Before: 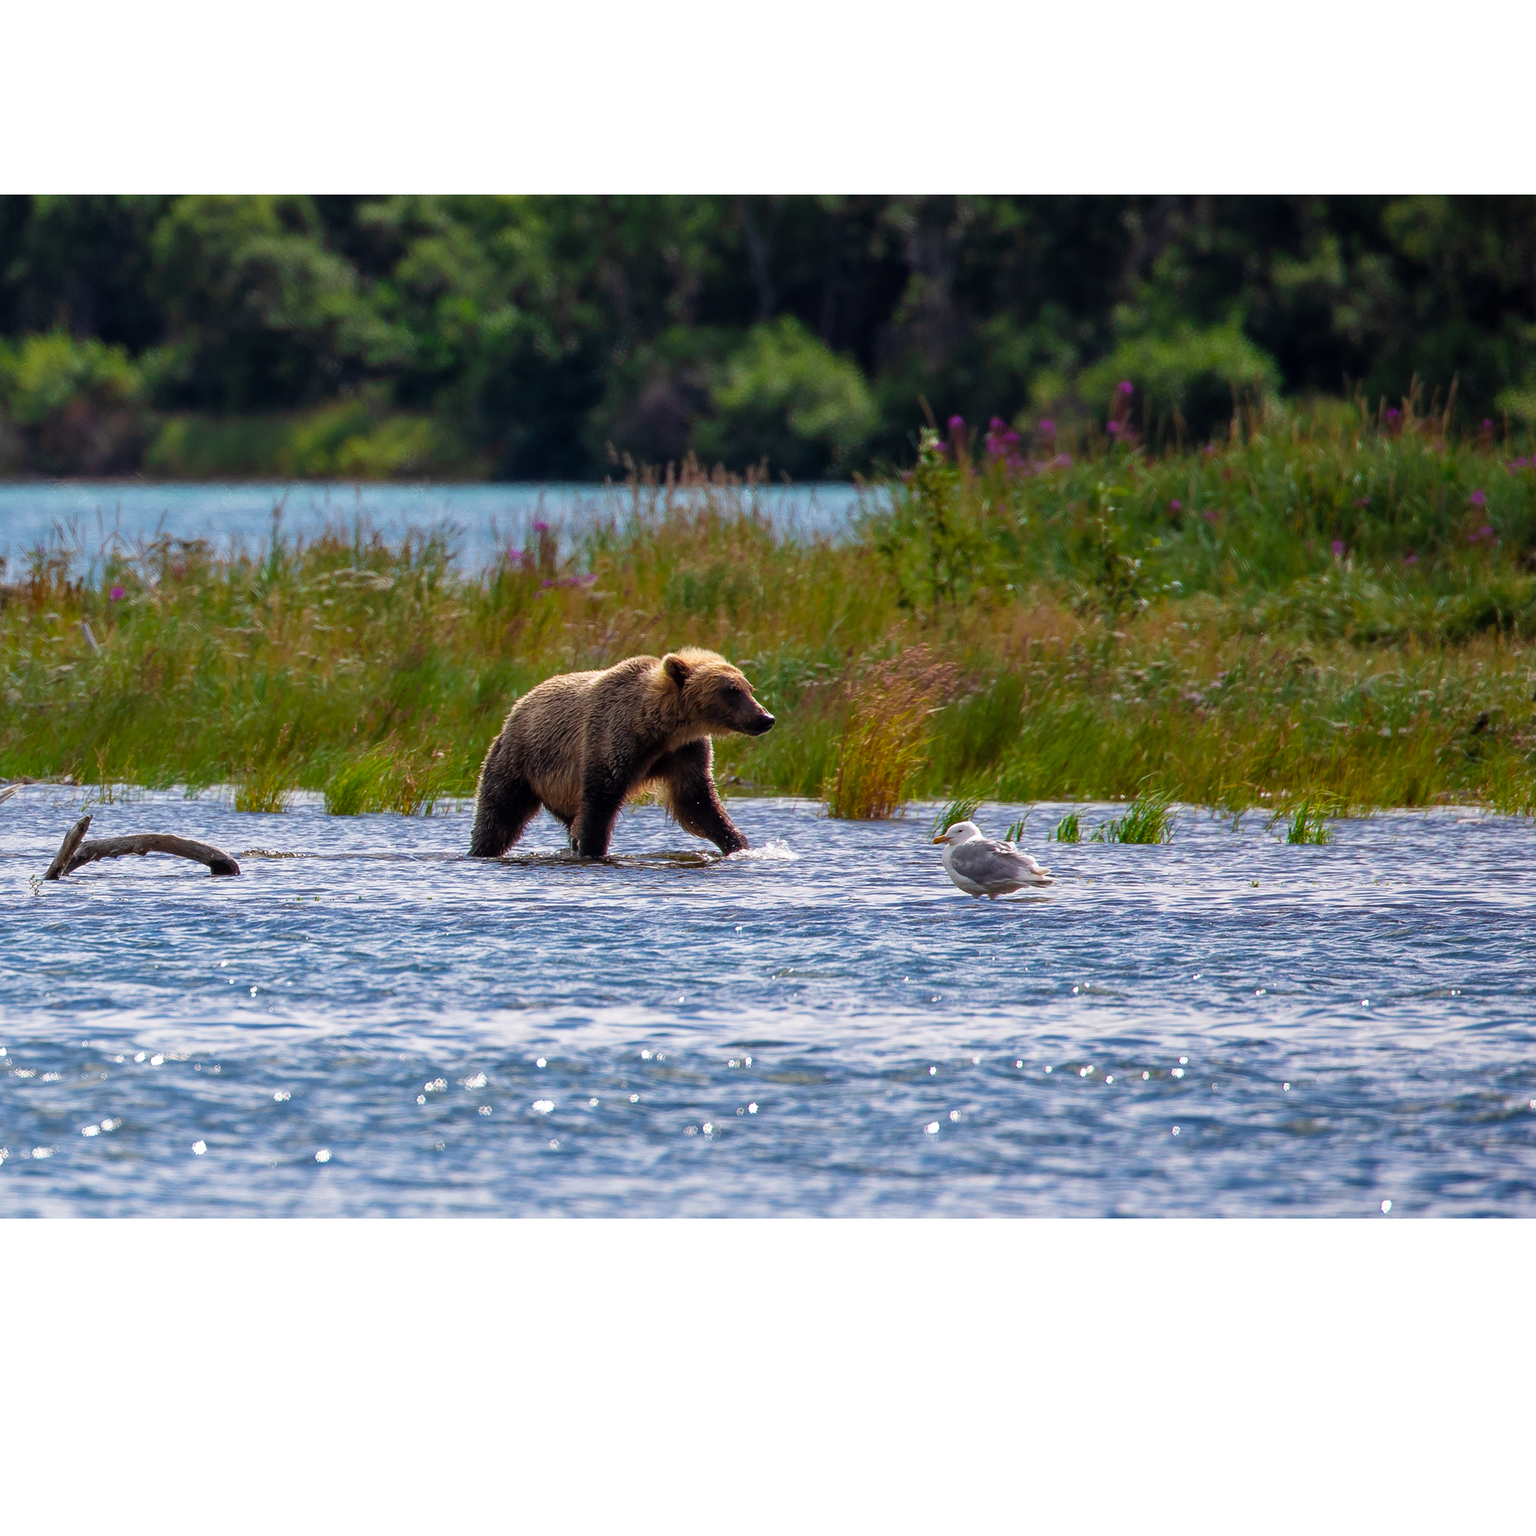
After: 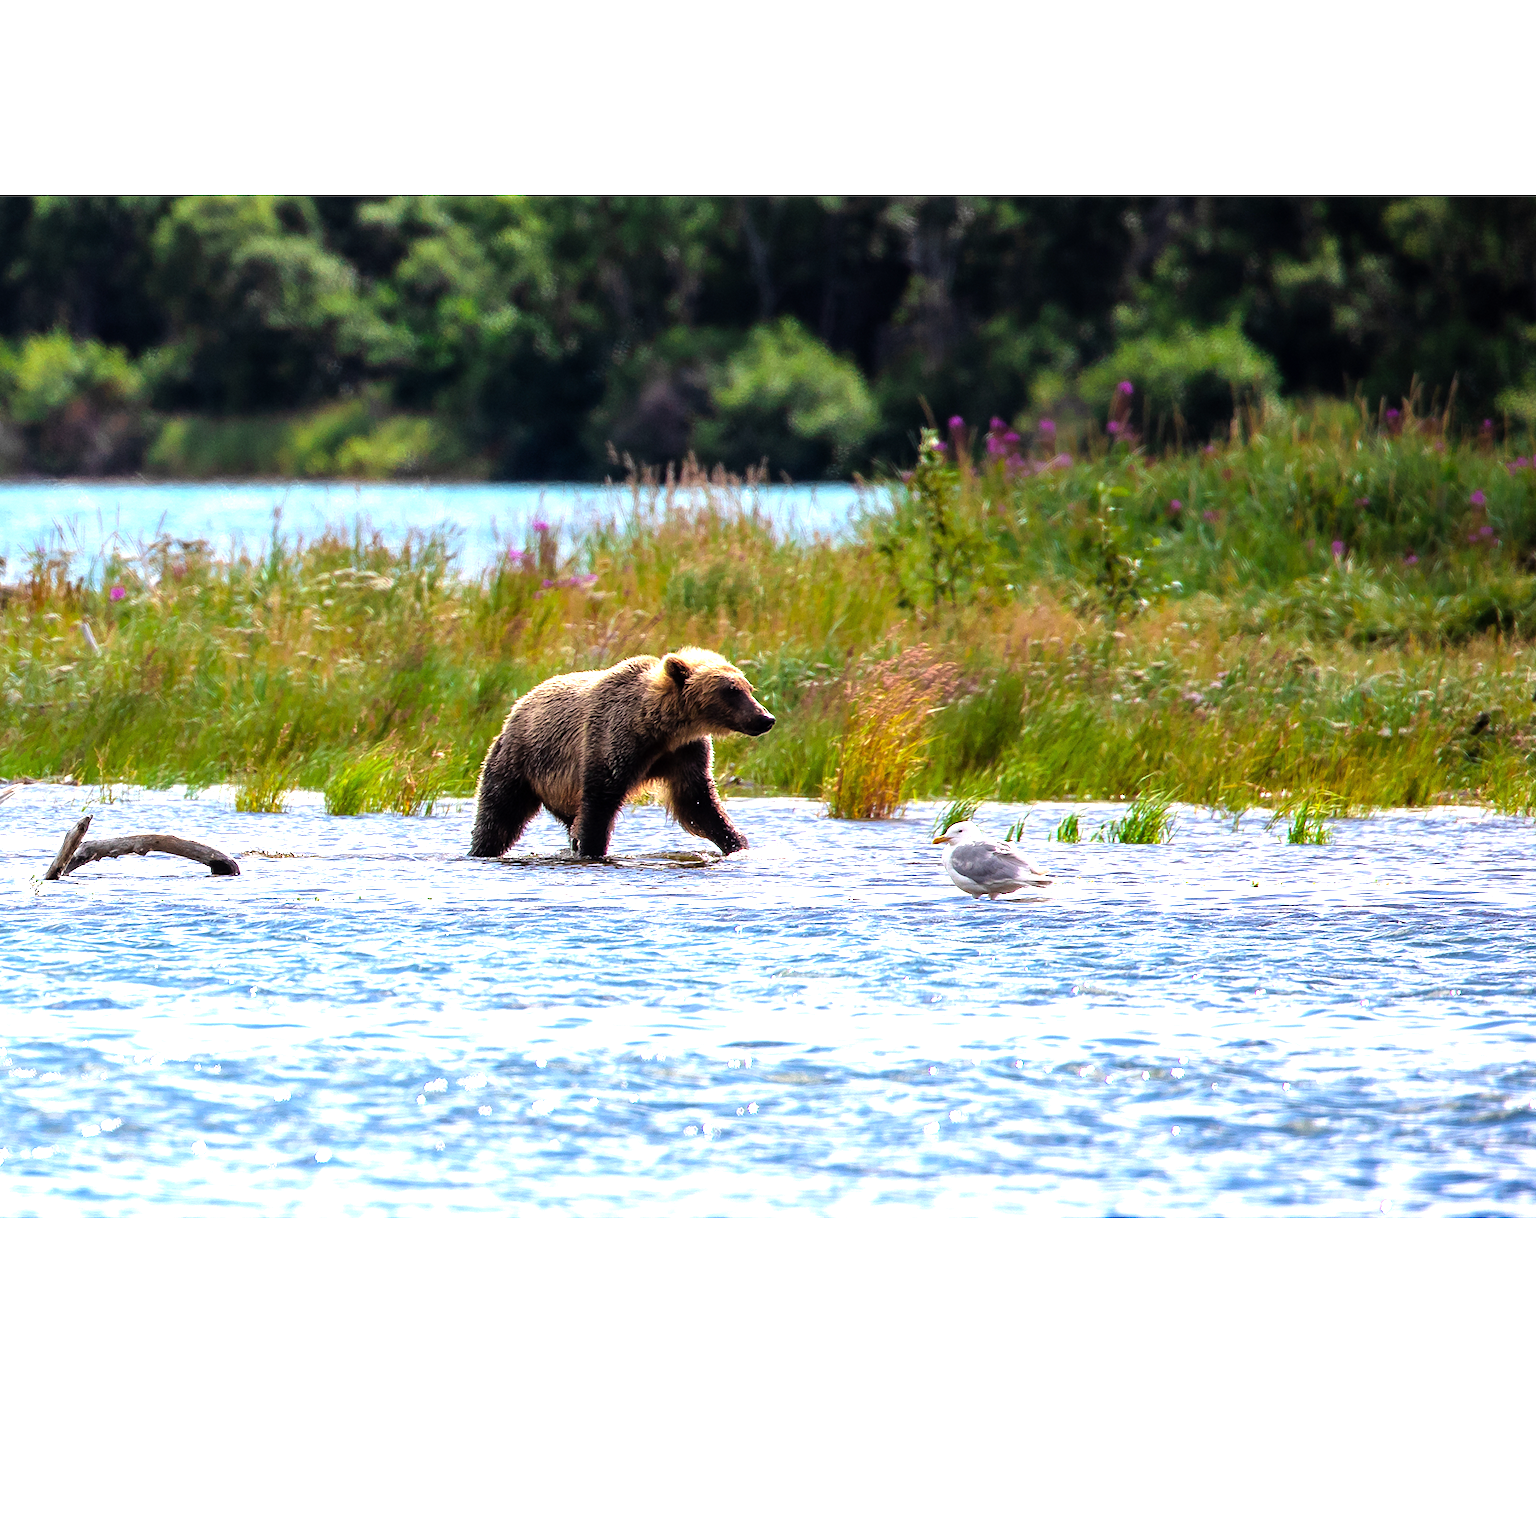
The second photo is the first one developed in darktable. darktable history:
exposure: black level correction 0, exposure 0.498 EV, compensate highlight preservation false
tone equalizer: -8 EV -1.05 EV, -7 EV -0.995 EV, -6 EV -0.838 EV, -5 EV -0.546 EV, -3 EV 0.554 EV, -2 EV 0.873 EV, -1 EV 0.989 EV, +0 EV 1.06 EV, mask exposure compensation -0.499 EV
